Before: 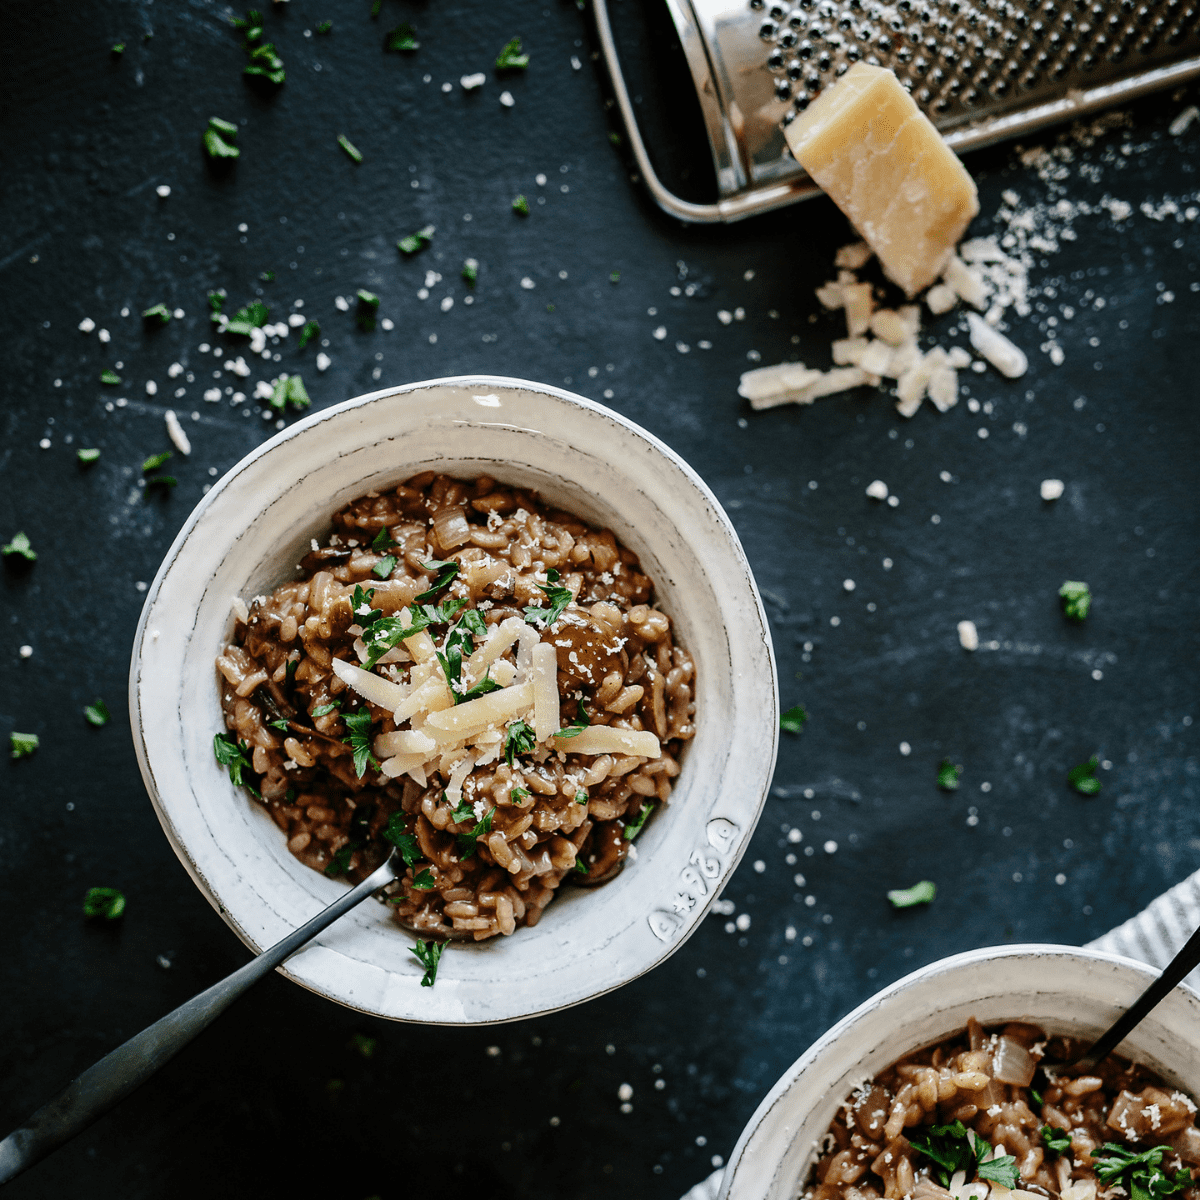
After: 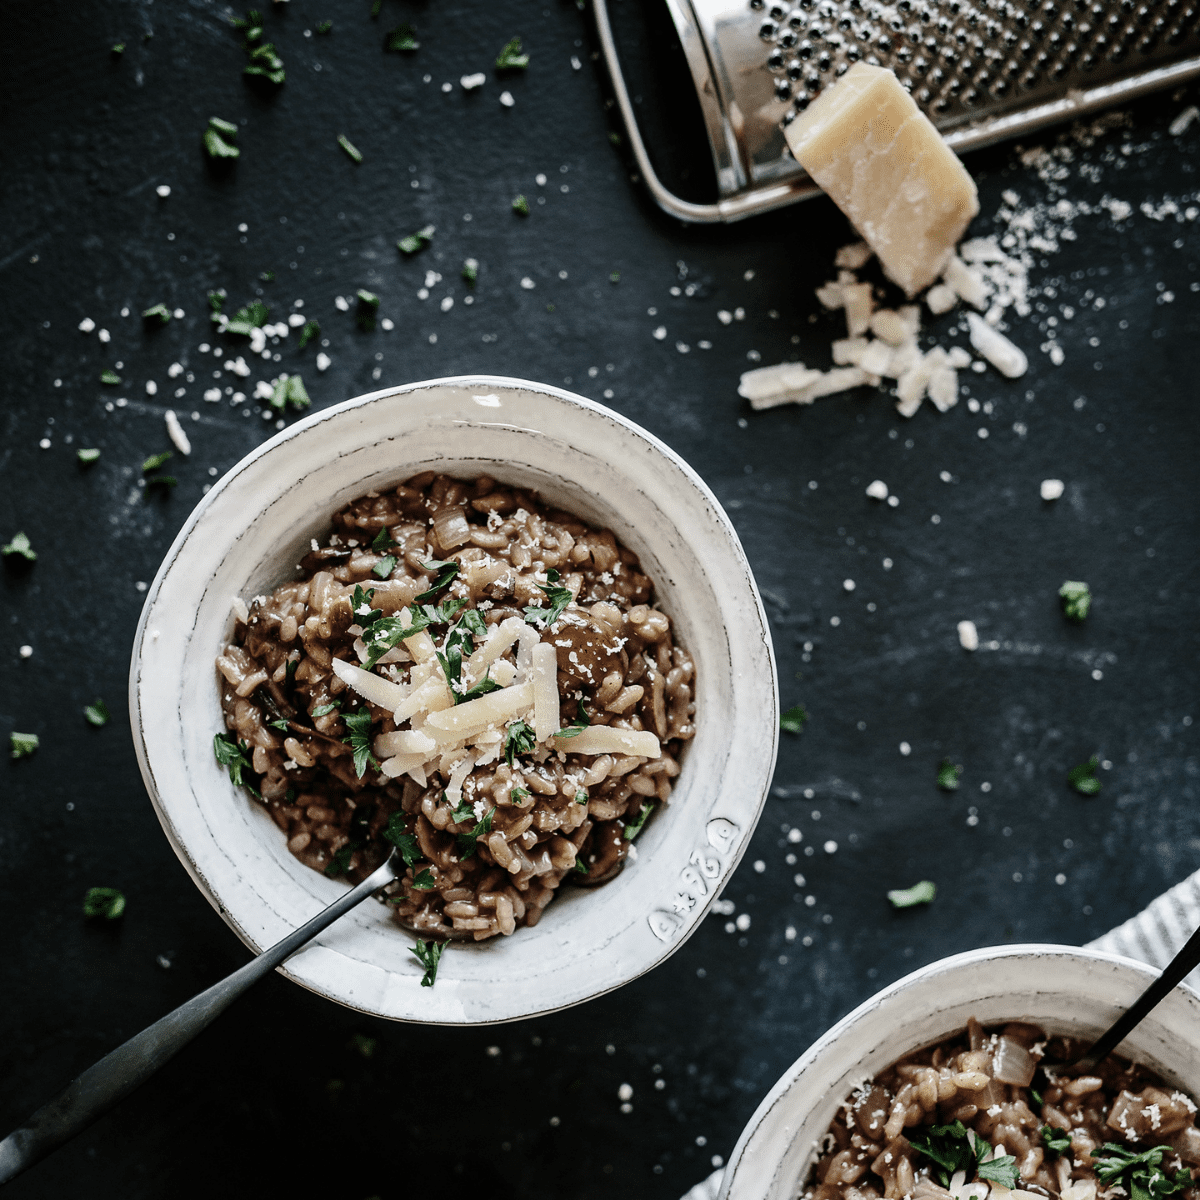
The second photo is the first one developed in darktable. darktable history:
contrast brightness saturation: contrast 0.095, saturation -0.356
